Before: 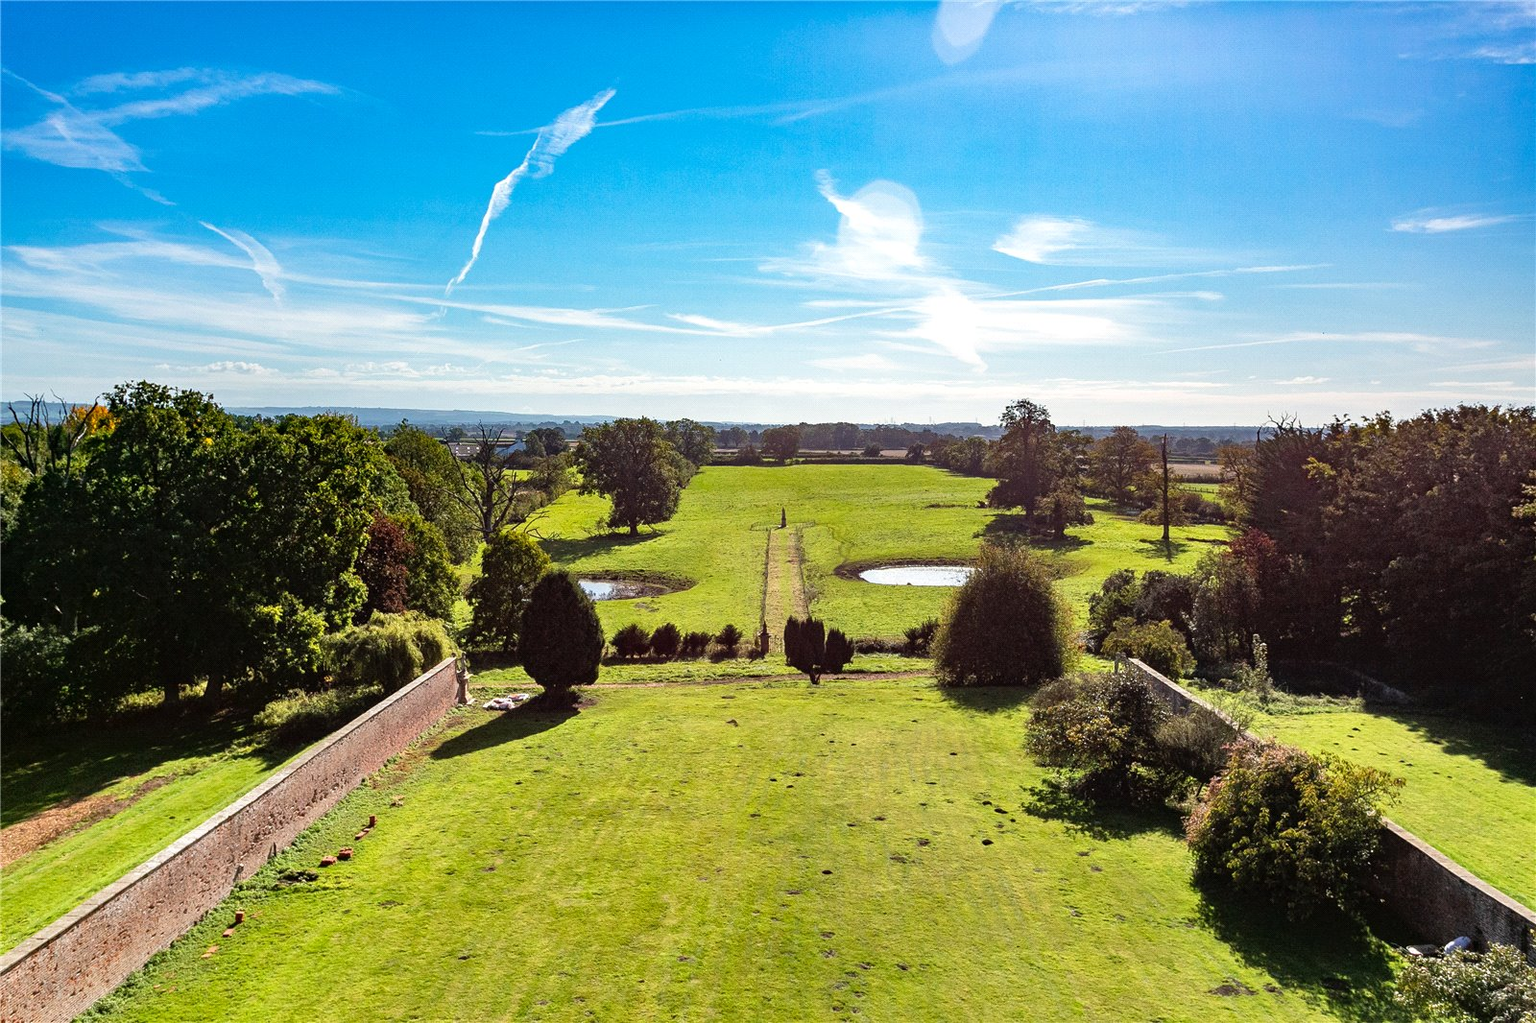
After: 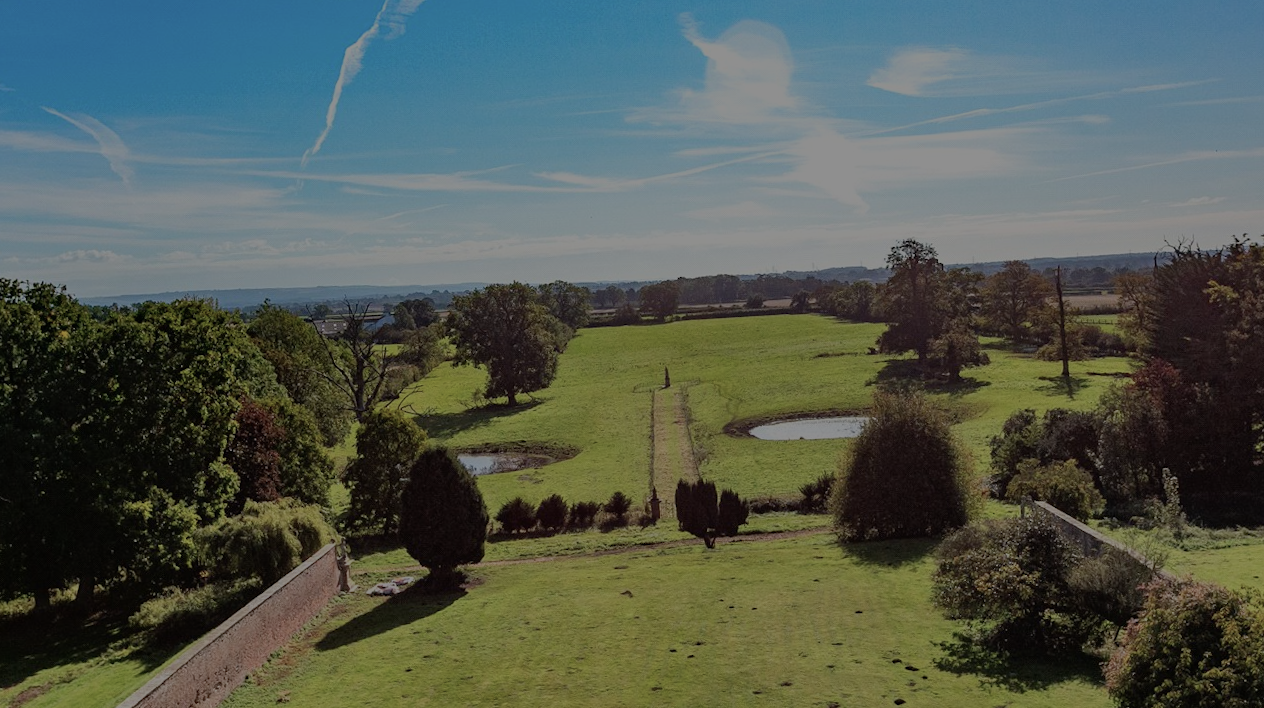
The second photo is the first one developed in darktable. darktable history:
color balance rgb: perceptual brilliance grading › global brilliance -48.39%
rotate and perspective: rotation -3.52°, crop left 0.036, crop right 0.964, crop top 0.081, crop bottom 0.919
exposure: black level correction 0, exposure 0.7 EV, compensate exposure bias true, compensate highlight preservation false
crop: left 7.856%, top 11.836%, right 10.12%, bottom 15.387%
